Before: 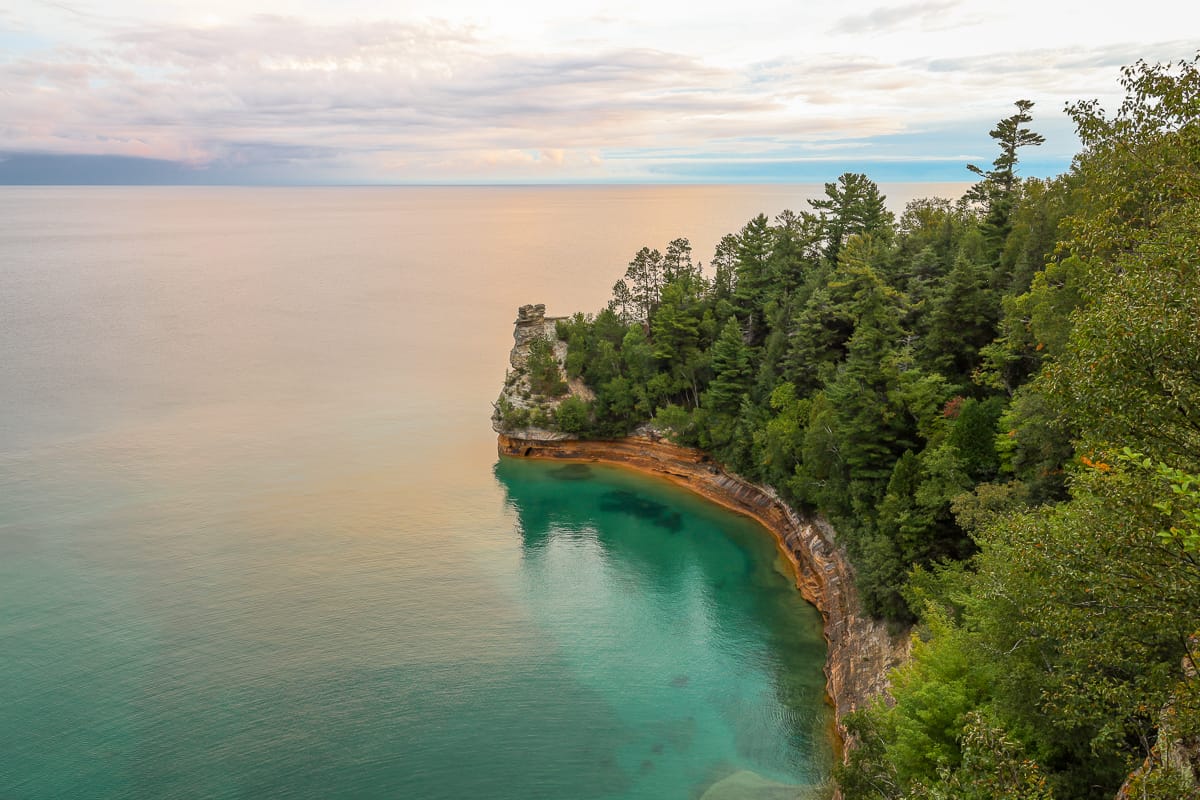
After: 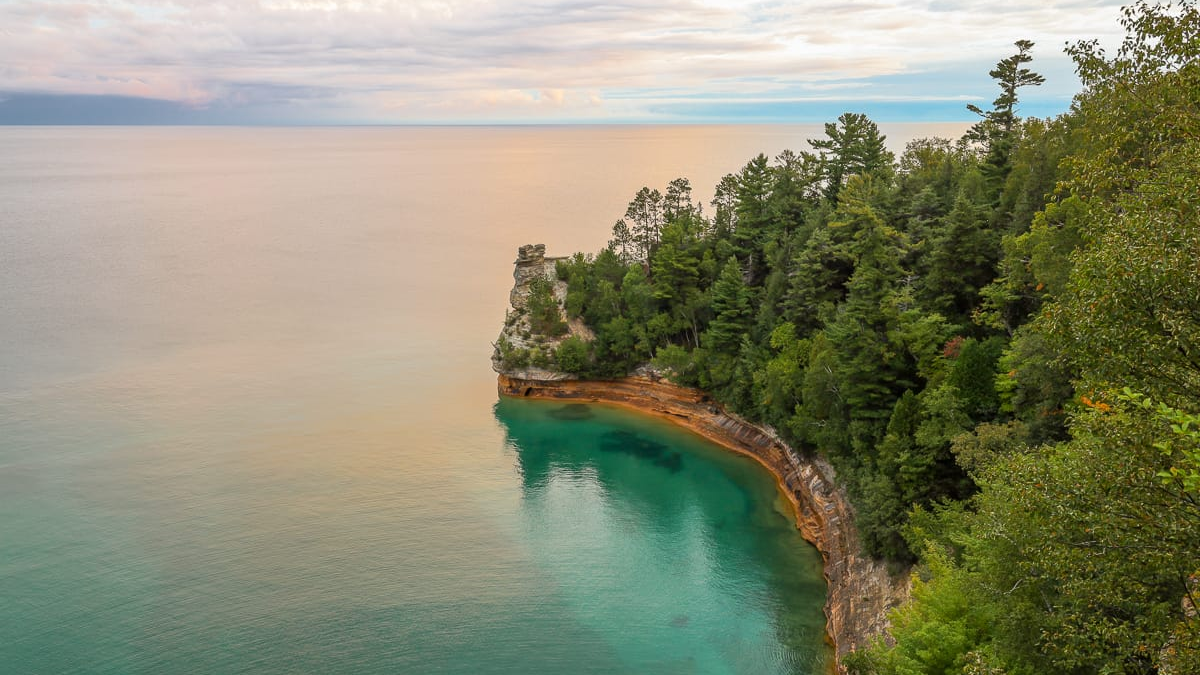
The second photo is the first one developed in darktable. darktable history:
crop: top 7.606%, bottom 7.934%
